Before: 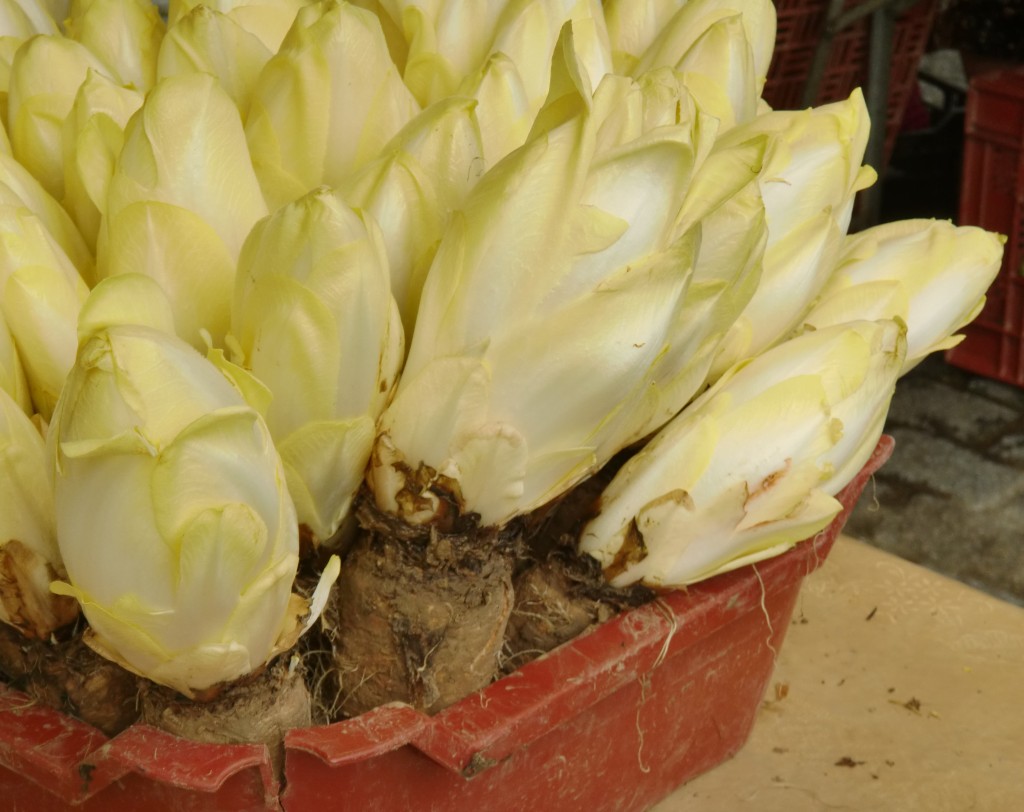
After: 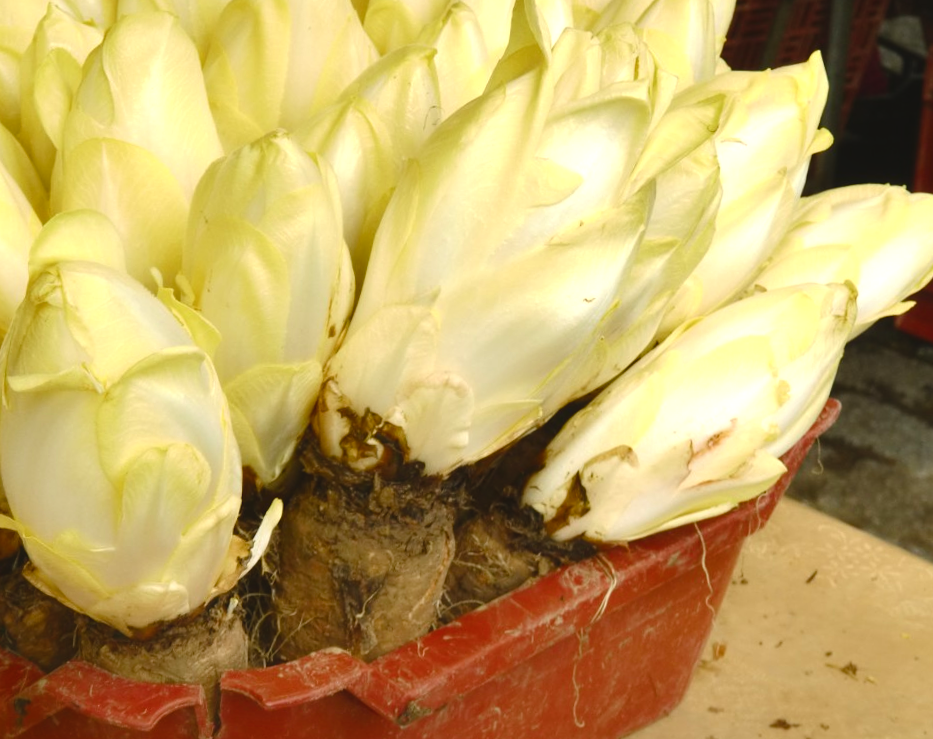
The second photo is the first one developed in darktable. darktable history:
tone equalizer: -8 EV -0.788 EV, -7 EV -0.717 EV, -6 EV -0.578 EV, -5 EV -0.368 EV, -3 EV 0.369 EV, -2 EV 0.6 EV, -1 EV 0.686 EV, +0 EV 0.768 EV, edges refinement/feathering 500, mask exposure compensation -1.57 EV, preserve details guided filter
exposure: black level correction -0.008, exposure 0.068 EV, compensate highlight preservation false
crop and rotate: angle -2.09°, left 3.104%, top 4.206%, right 1.584%, bottom 0.598%
color balance rgb: linear chroma grading › global chroma 0.819%, perceptual saturation grading › global saturation 13.642%, perceptual saturation grading › highlights -24.722%, perceptual saturation grading › shadows 25.812%, global vibrance 20%
